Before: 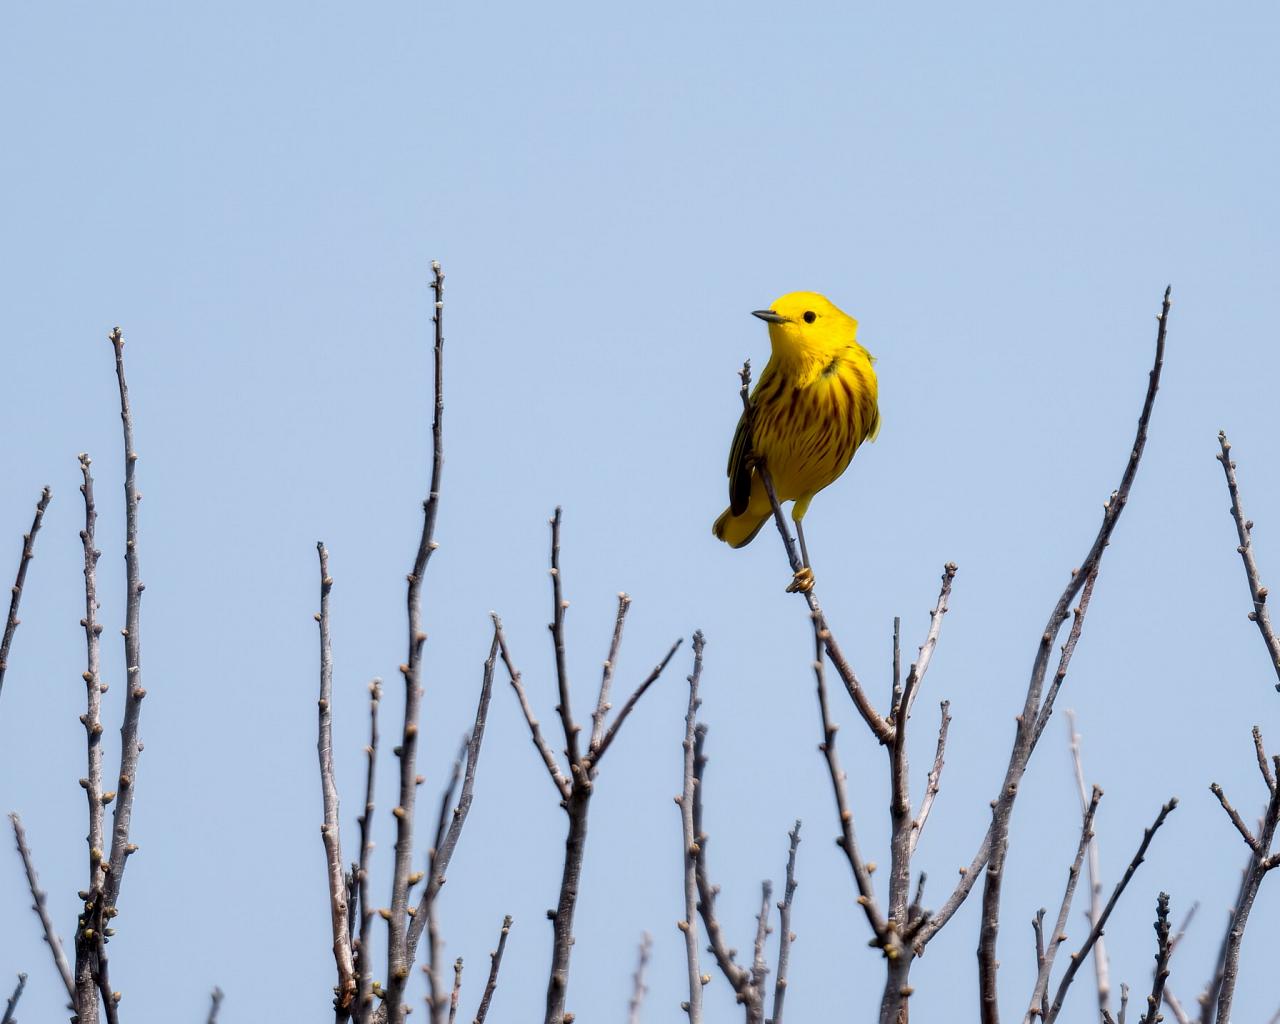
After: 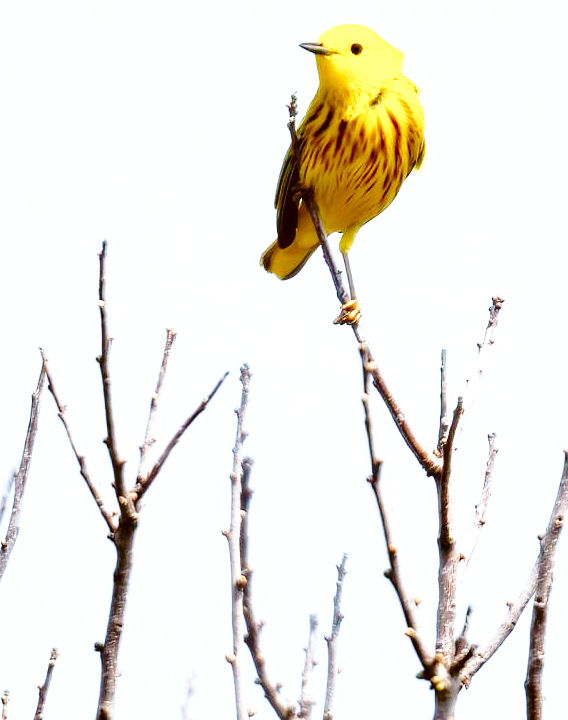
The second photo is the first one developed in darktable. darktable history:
exposure: black level correction 0, exposure 1.1 EV, compensate exposure bias true, compensate highlight preservation false
crop: left 35.432%, top 26.233%, right 20.145%, bottom 3.432%
base curve: curves: ch0 [(0, 0) (0.028, 0.03) (0.121, 0.232) (0.46, 0.748) (0.859, 0.968) (1, 1)], preserve colors none
color correction: highlights a* -0.482, highlights b* 0.161, shadows a* 4.66, shadows b* 20.72
